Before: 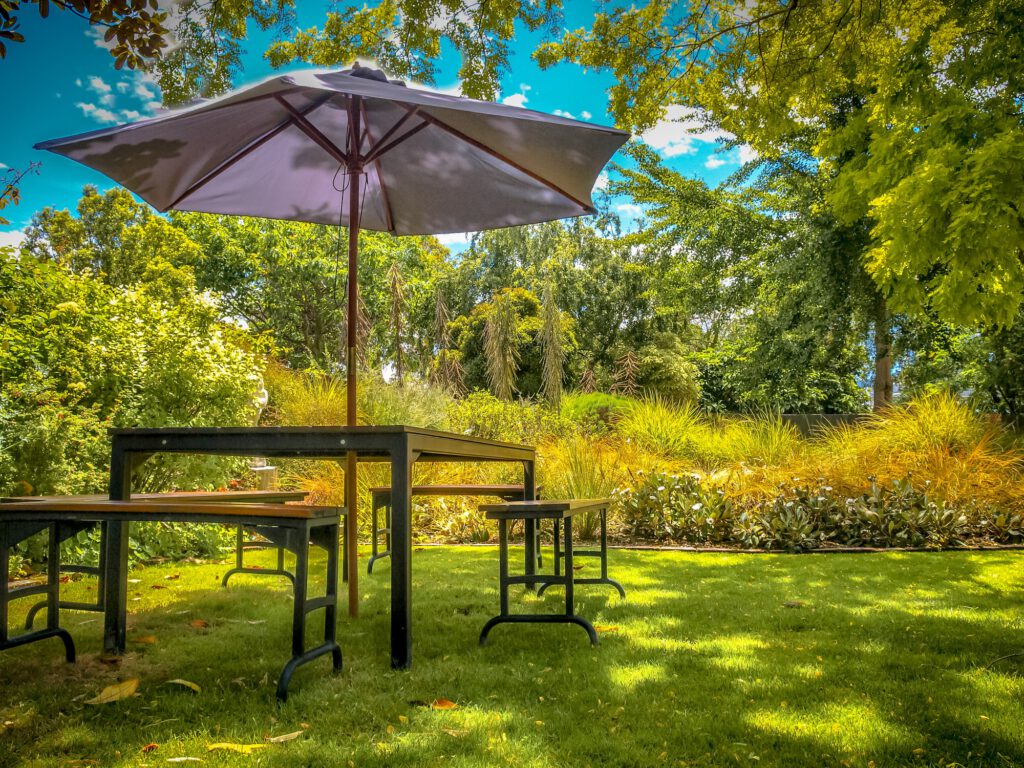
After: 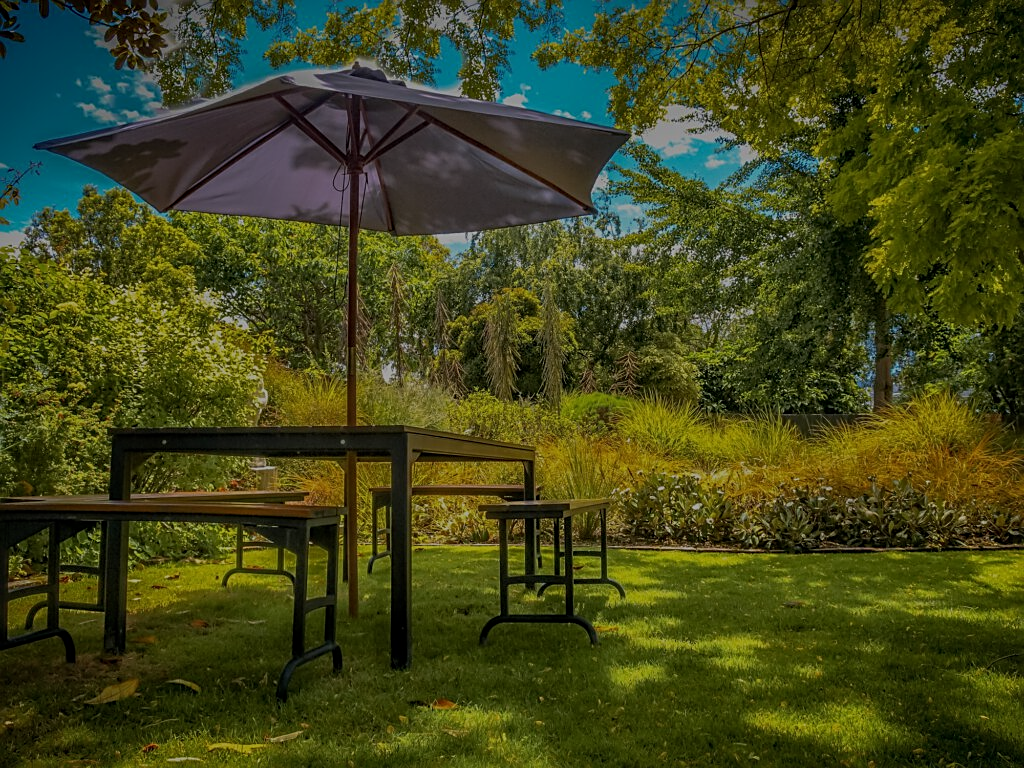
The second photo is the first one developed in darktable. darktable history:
exposure: exposure -1.468 EV, compensate highlight preservation false
sharpen: on, module defaults
